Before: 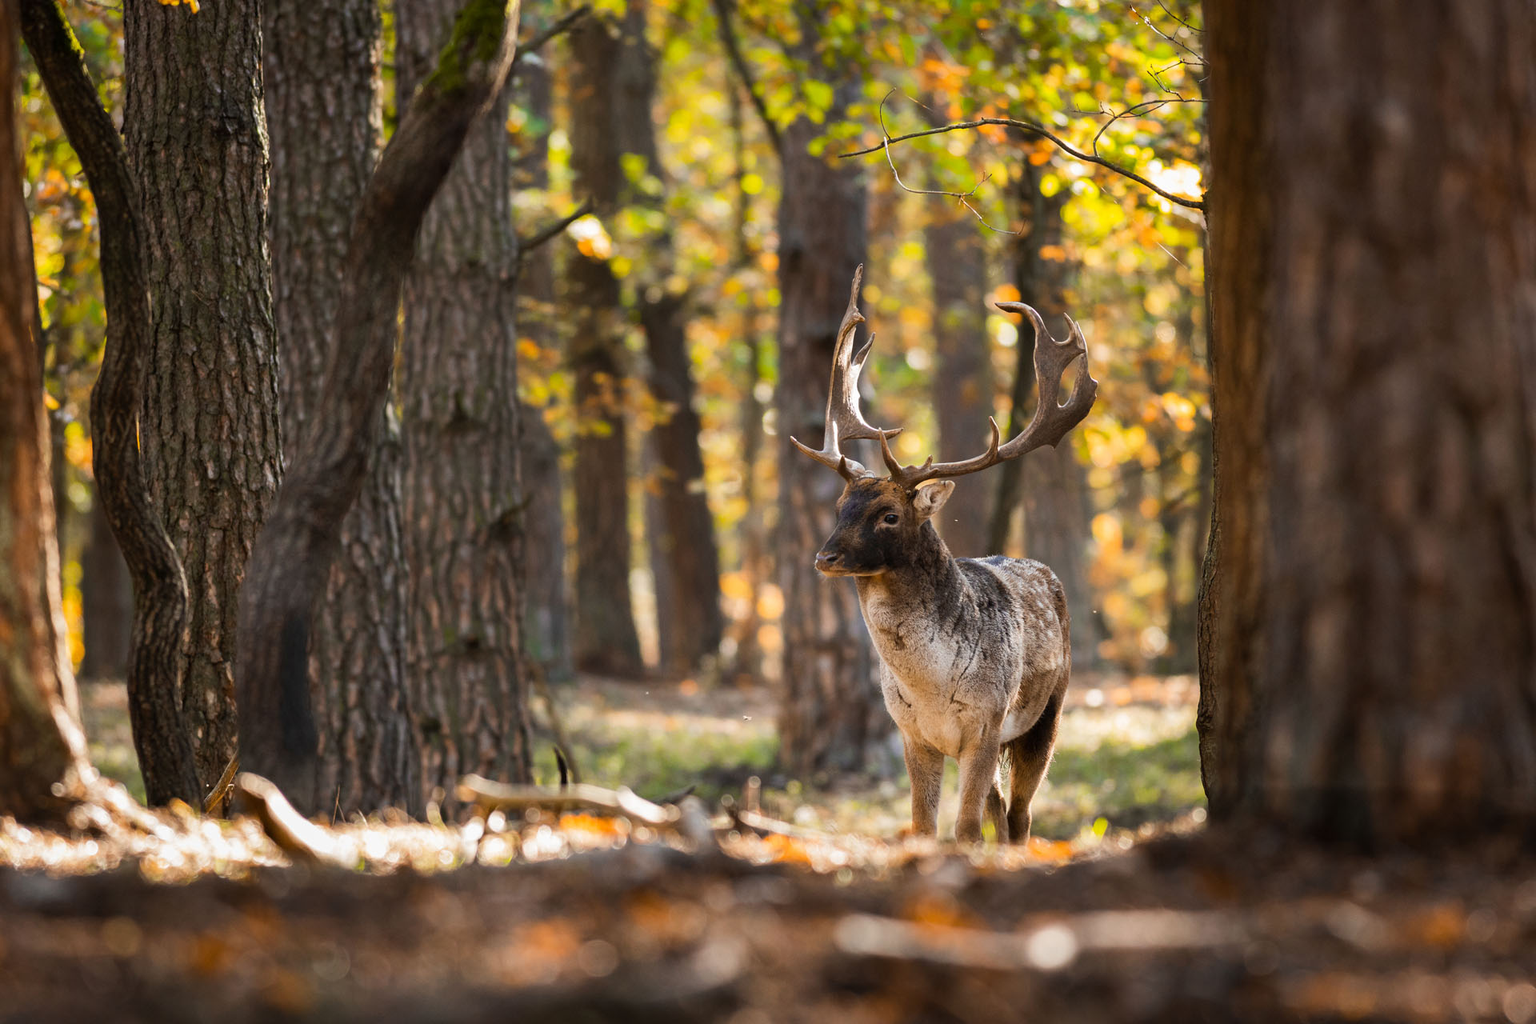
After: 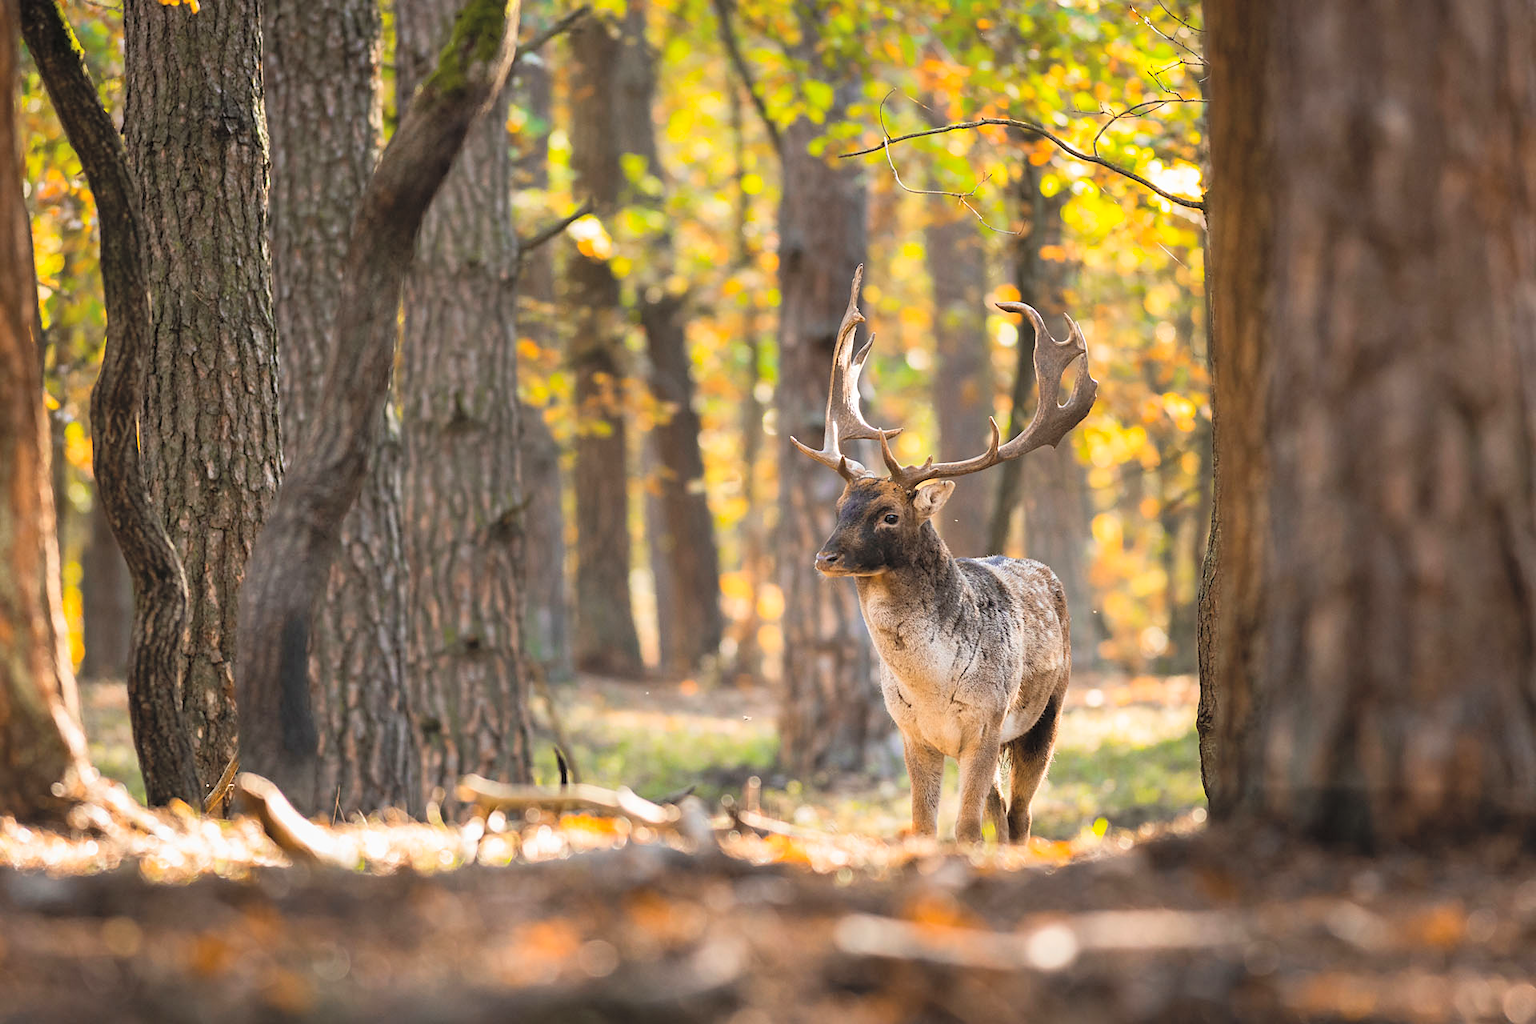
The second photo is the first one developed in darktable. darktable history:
contrast brightness saturation: contrast 0.1, brightness 0.3, saturation 0.14
sharpen: radius 1.458, amount 0.398, threshold 1.271
